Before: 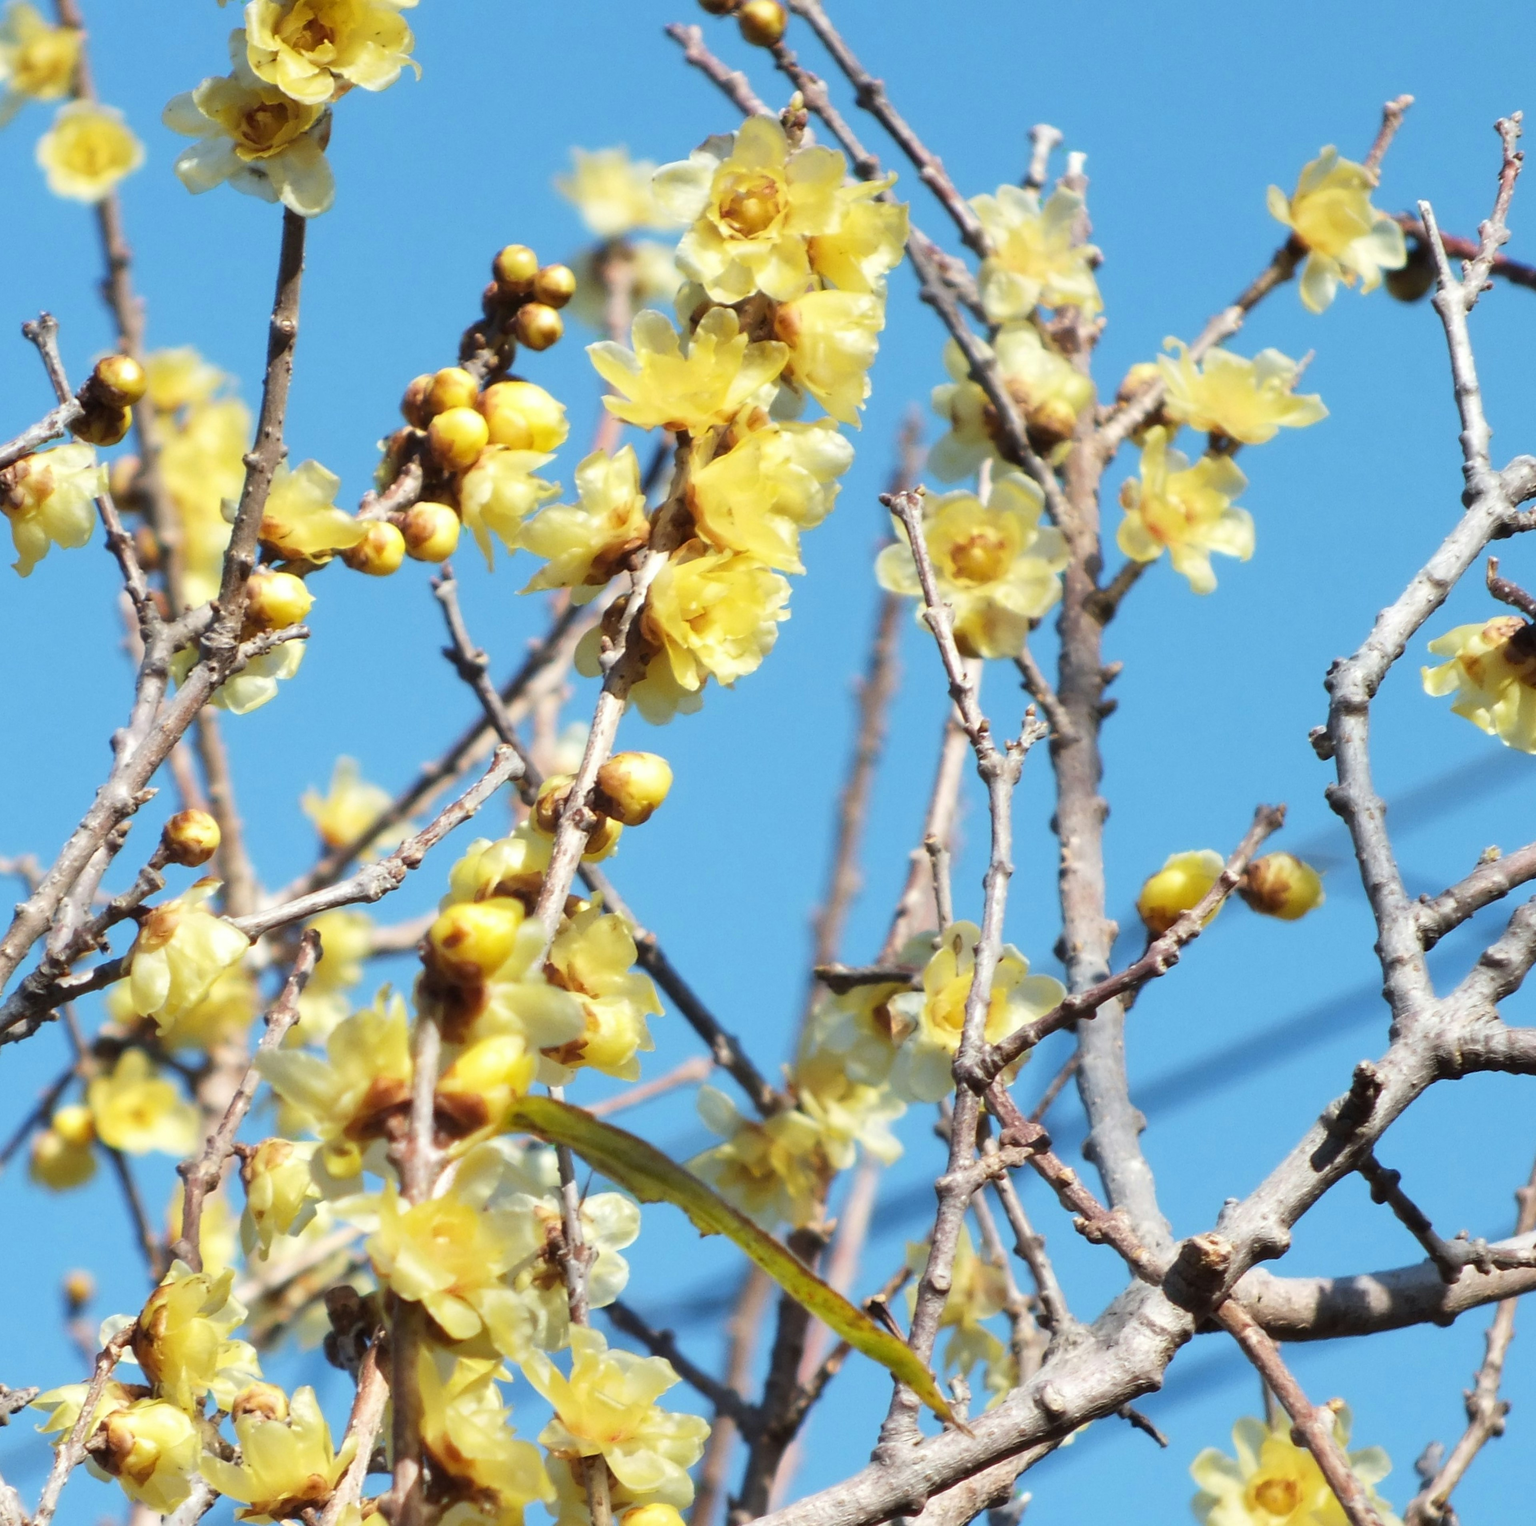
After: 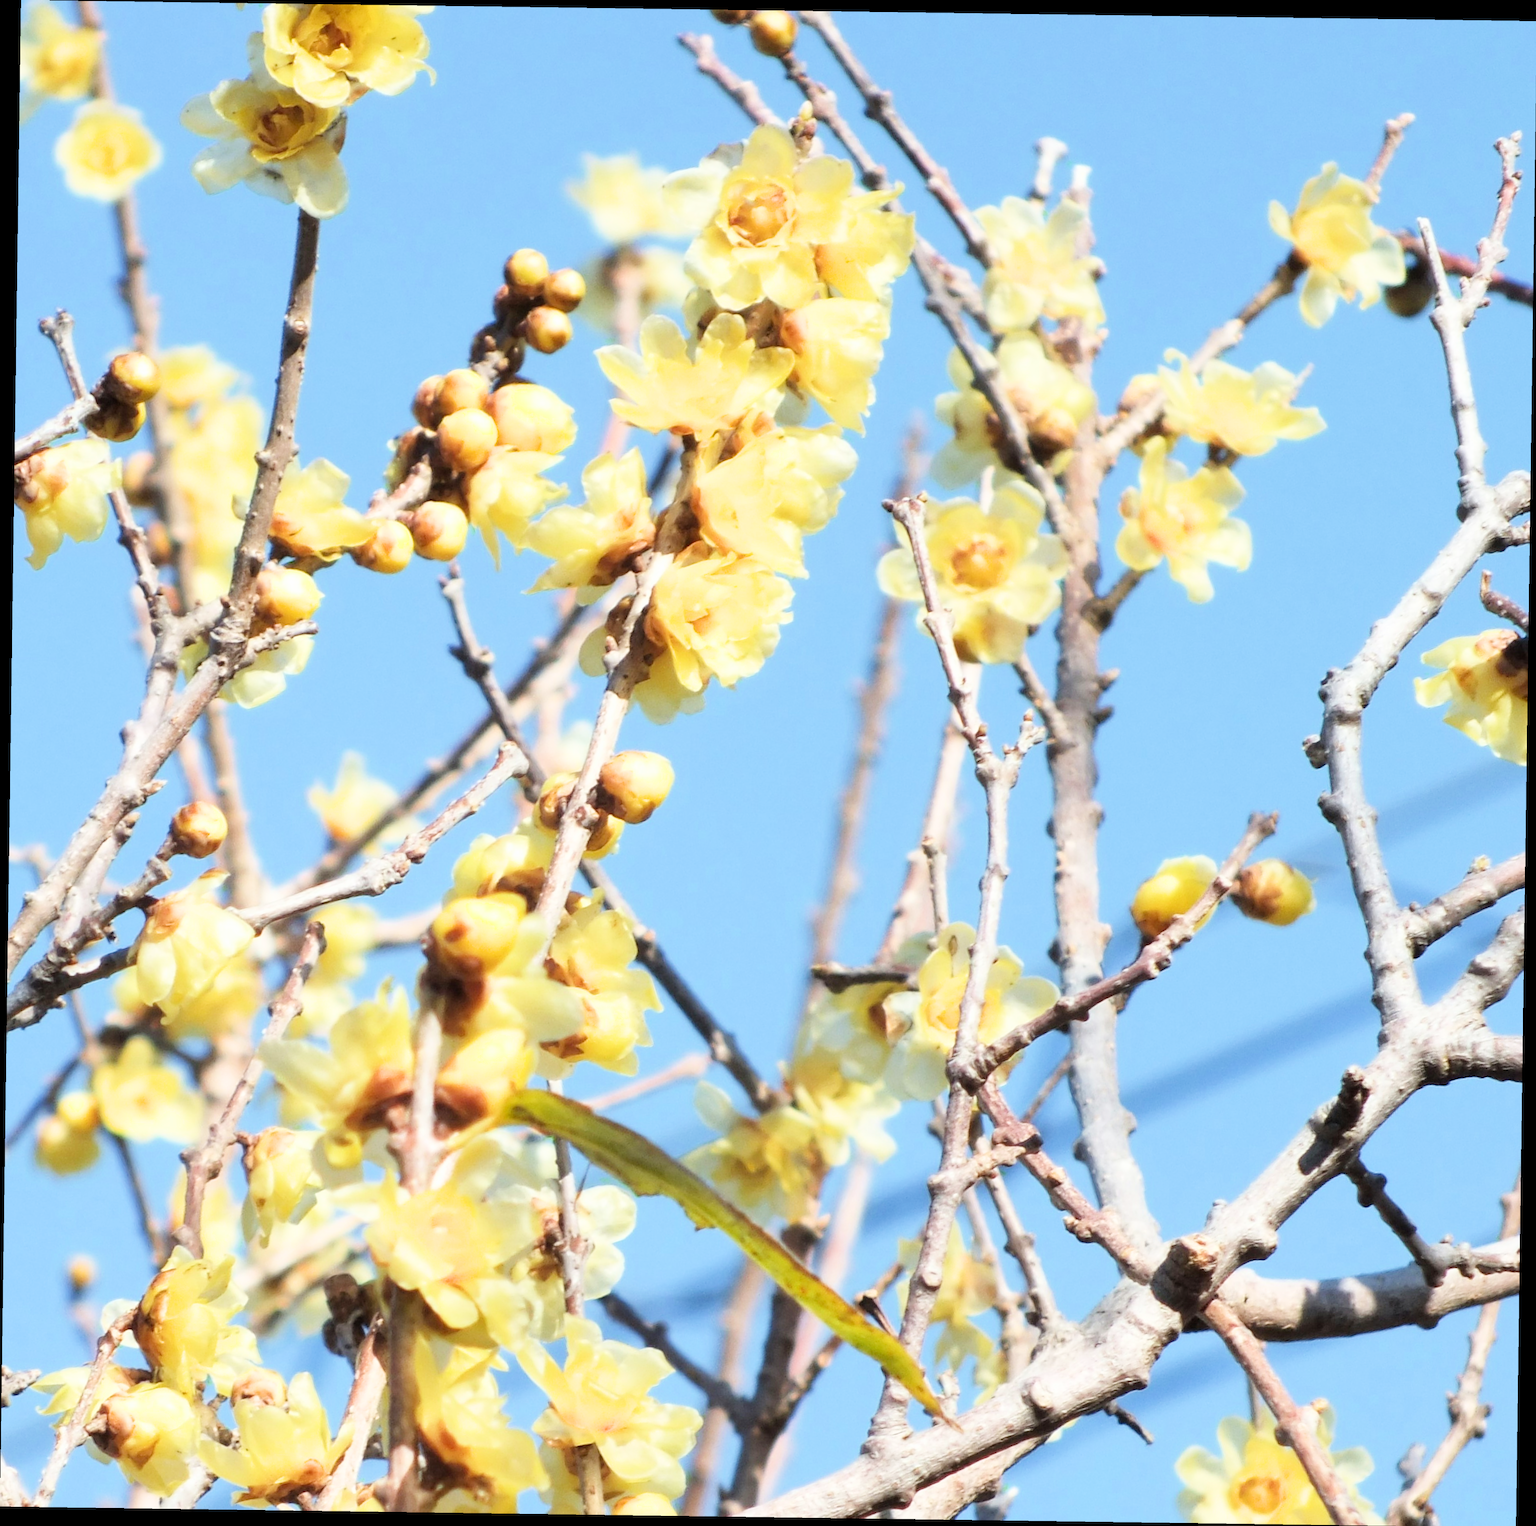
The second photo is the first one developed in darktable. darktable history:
exposure: exposure 1.16 EV, compensate exposure bias true, compensate highlight preservation false
filmic rgb: white relative exposure 3.8 EV, hardness 4.35
rotate and perspective: rotation 0.8°, automatic cropping off
